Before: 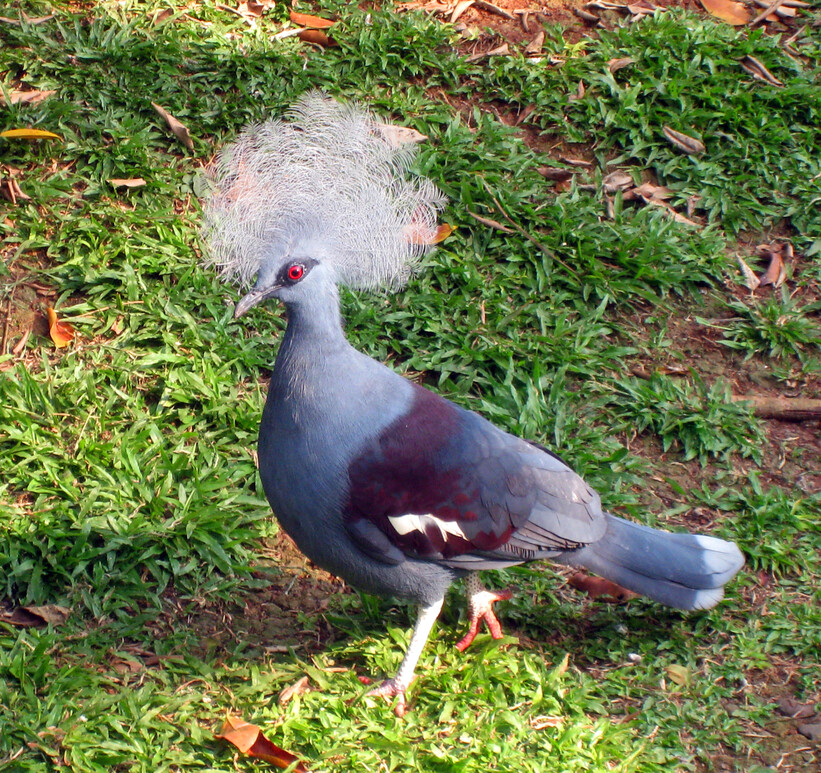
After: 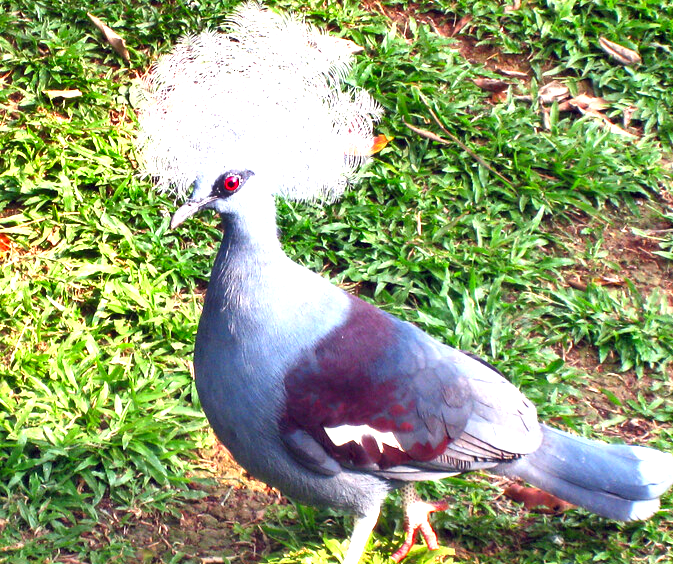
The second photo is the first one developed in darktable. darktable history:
crop: left 7.897%, top 11.574%, right 10.066%, bottom 15.454%
shadows and highlights: soften with gaussian
exposure: black level correction 0, exposure 1.409 EV, compensate exposure bias true, compensate highlight preservation false
